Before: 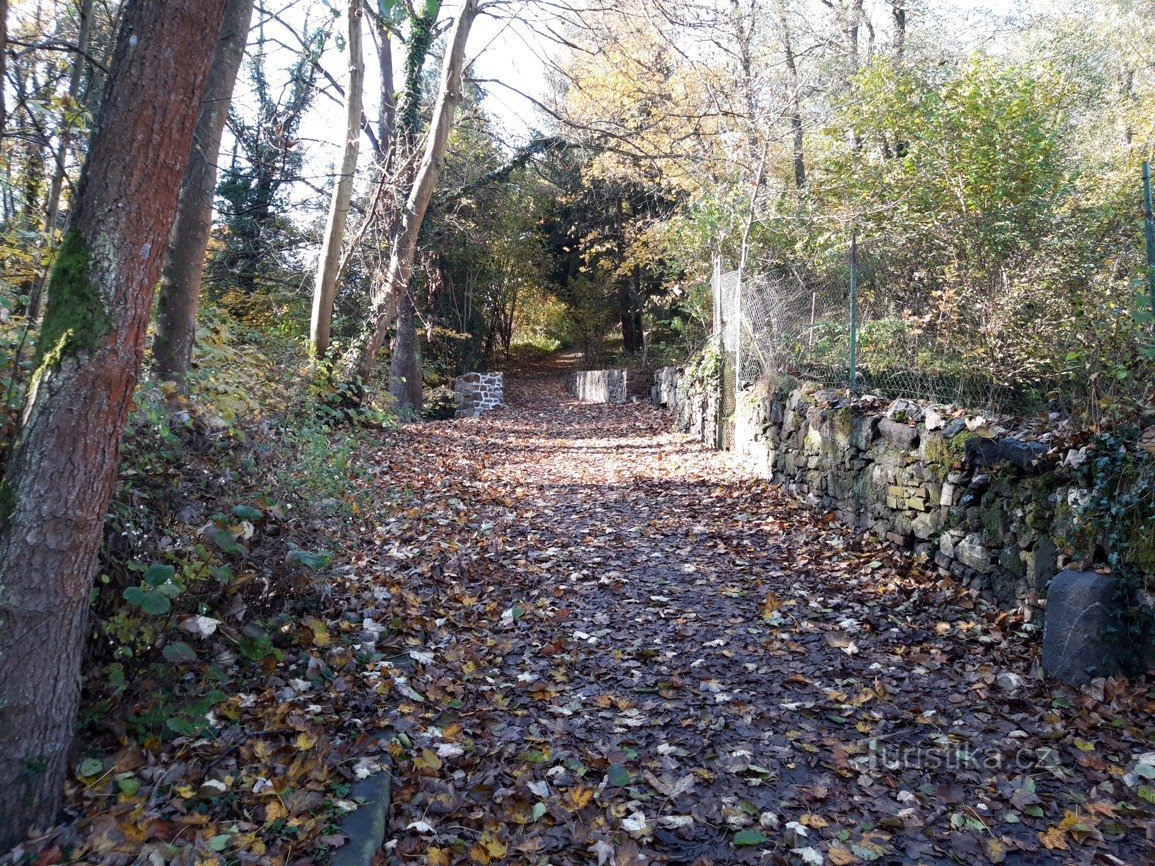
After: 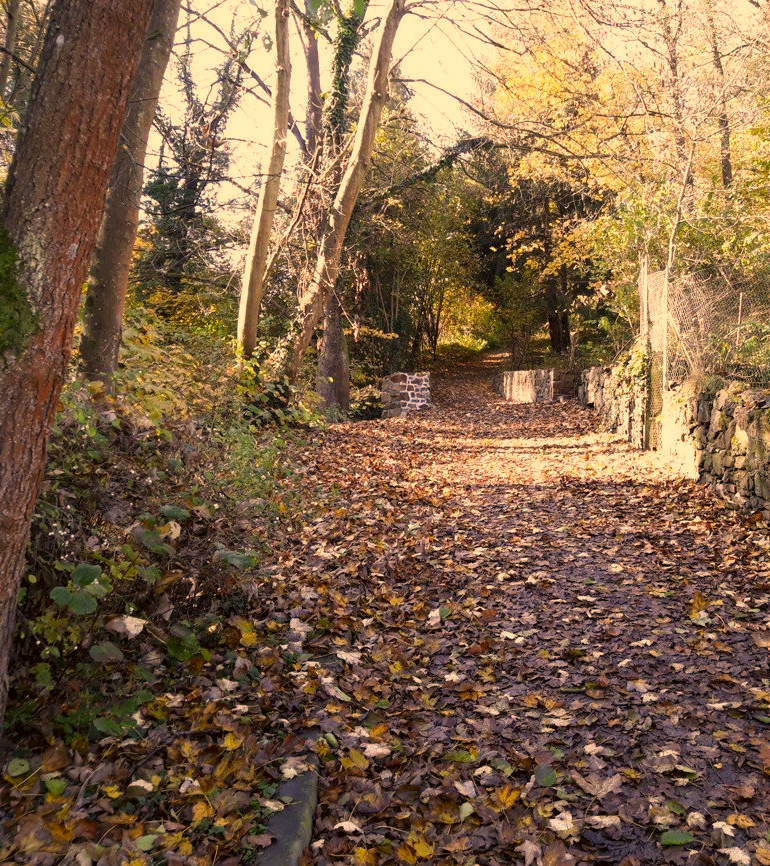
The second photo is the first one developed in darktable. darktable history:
shadows and highlights: radius 334.94, shadows 63.73, highlights 4.53, compress 87.39%, highlights color adjustment 0.875%, soften with gaussian
color correction: highlights a* 18.68, highlights b* 34.94, shadows a* 1.1, shadows b* 6.46, saturation 1.04
crop and rotate: left 6.38%, right 26.951%
